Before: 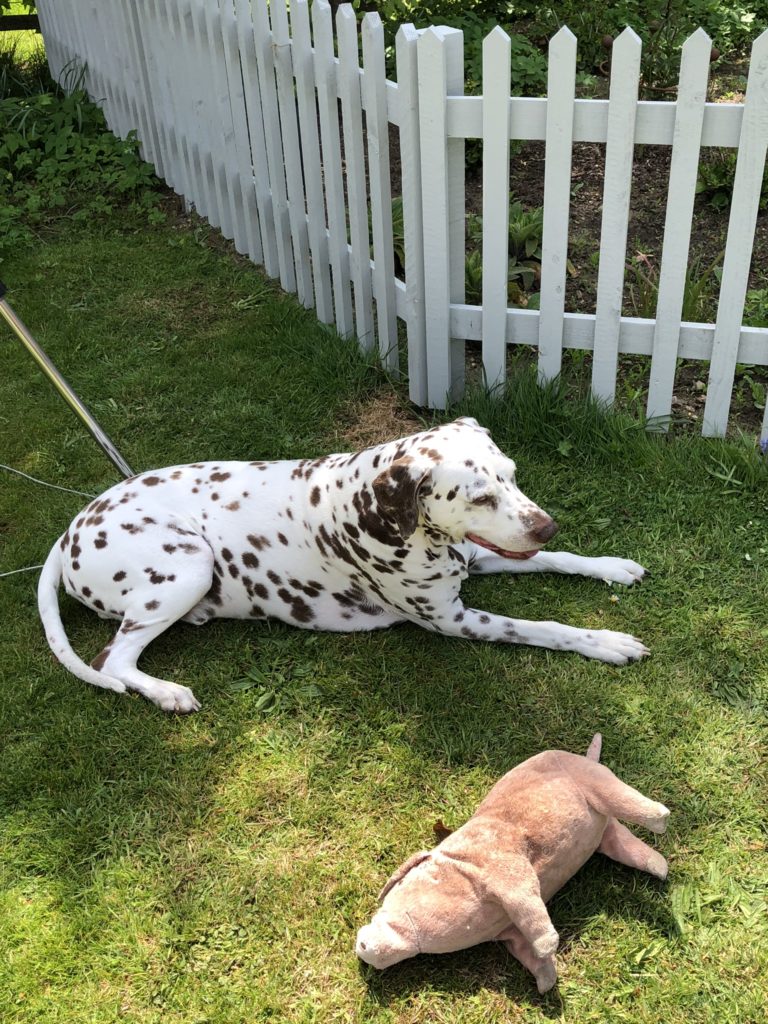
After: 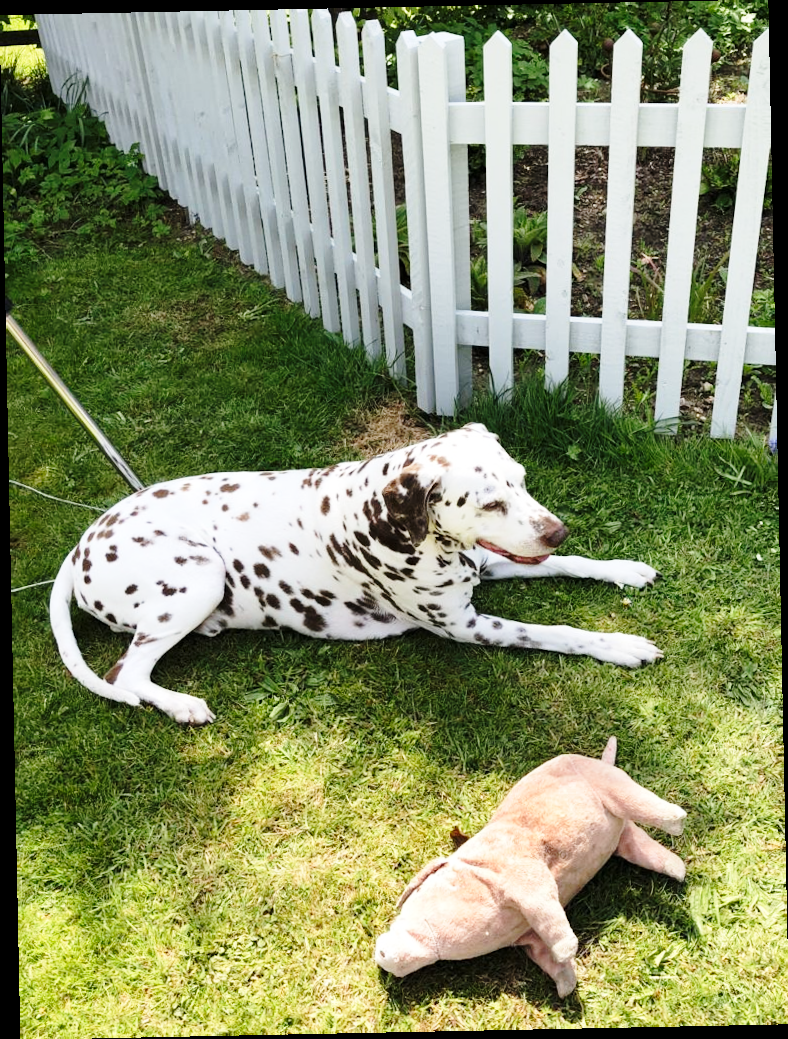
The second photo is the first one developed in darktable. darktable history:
base curve: curves: ch0 [(0, 0) (0.028, 0.03) (0.121, 0.232) (0.46, 0.748) (0.859, 0.968) (1, 1)], preserve colors none
exposure: compensate highlight preservation false
rotate and perspective: rotation -1.17°, automatic cropping off
